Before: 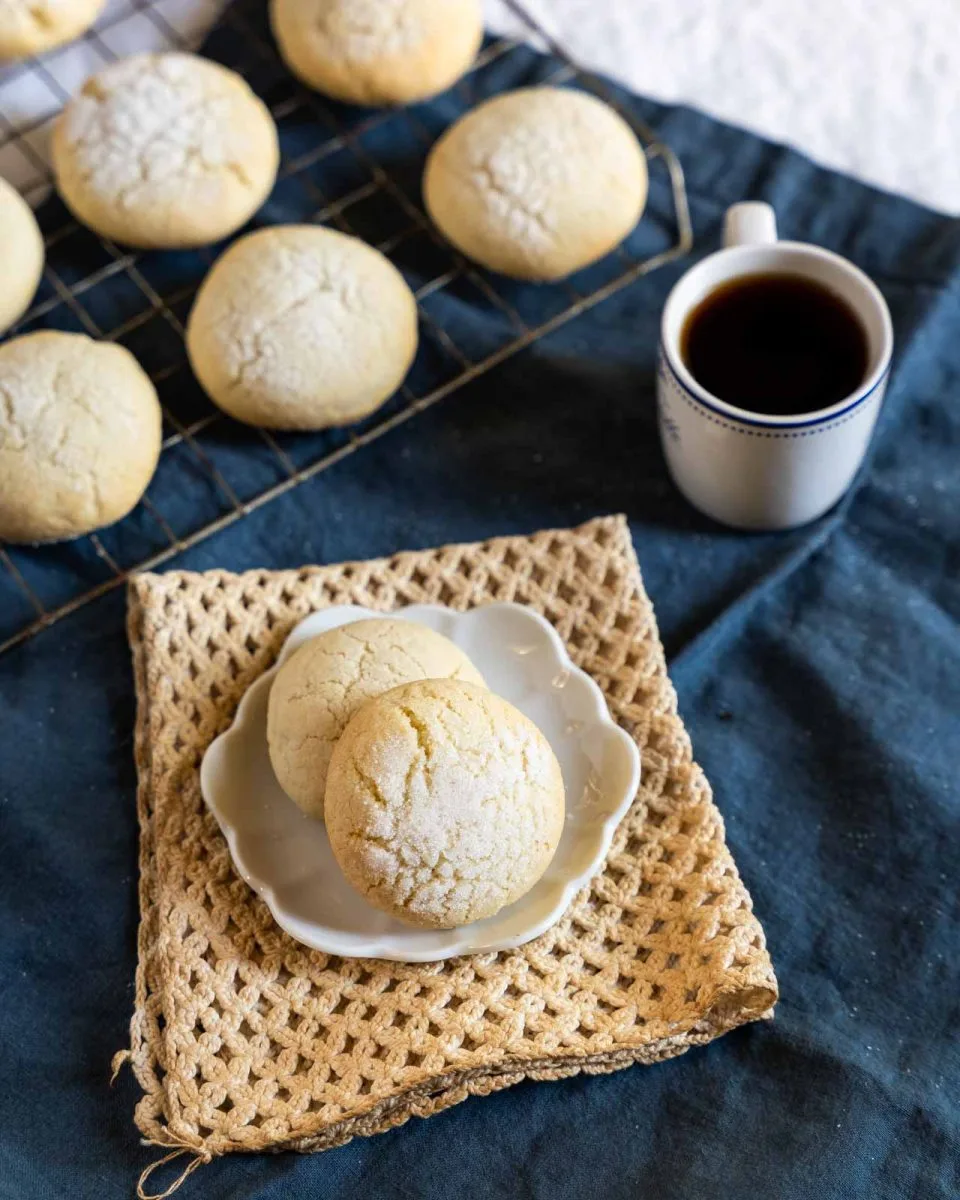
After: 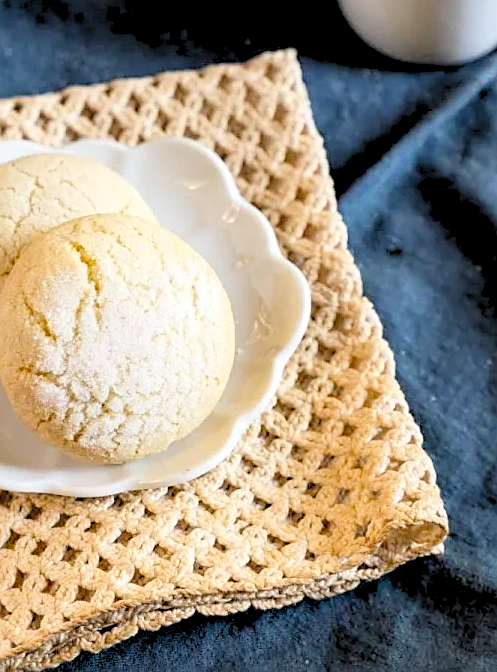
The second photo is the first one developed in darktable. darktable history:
color balance: output saturation 120%
levels: levels [0.072, 0.414, 0.976]
contrast brightness saturation: contrast 0.1, saturation -0.36
sharpen: on, module defaults
crop: left 34.479%, top 38.822%, right 13.718%, bottom 5.172%
